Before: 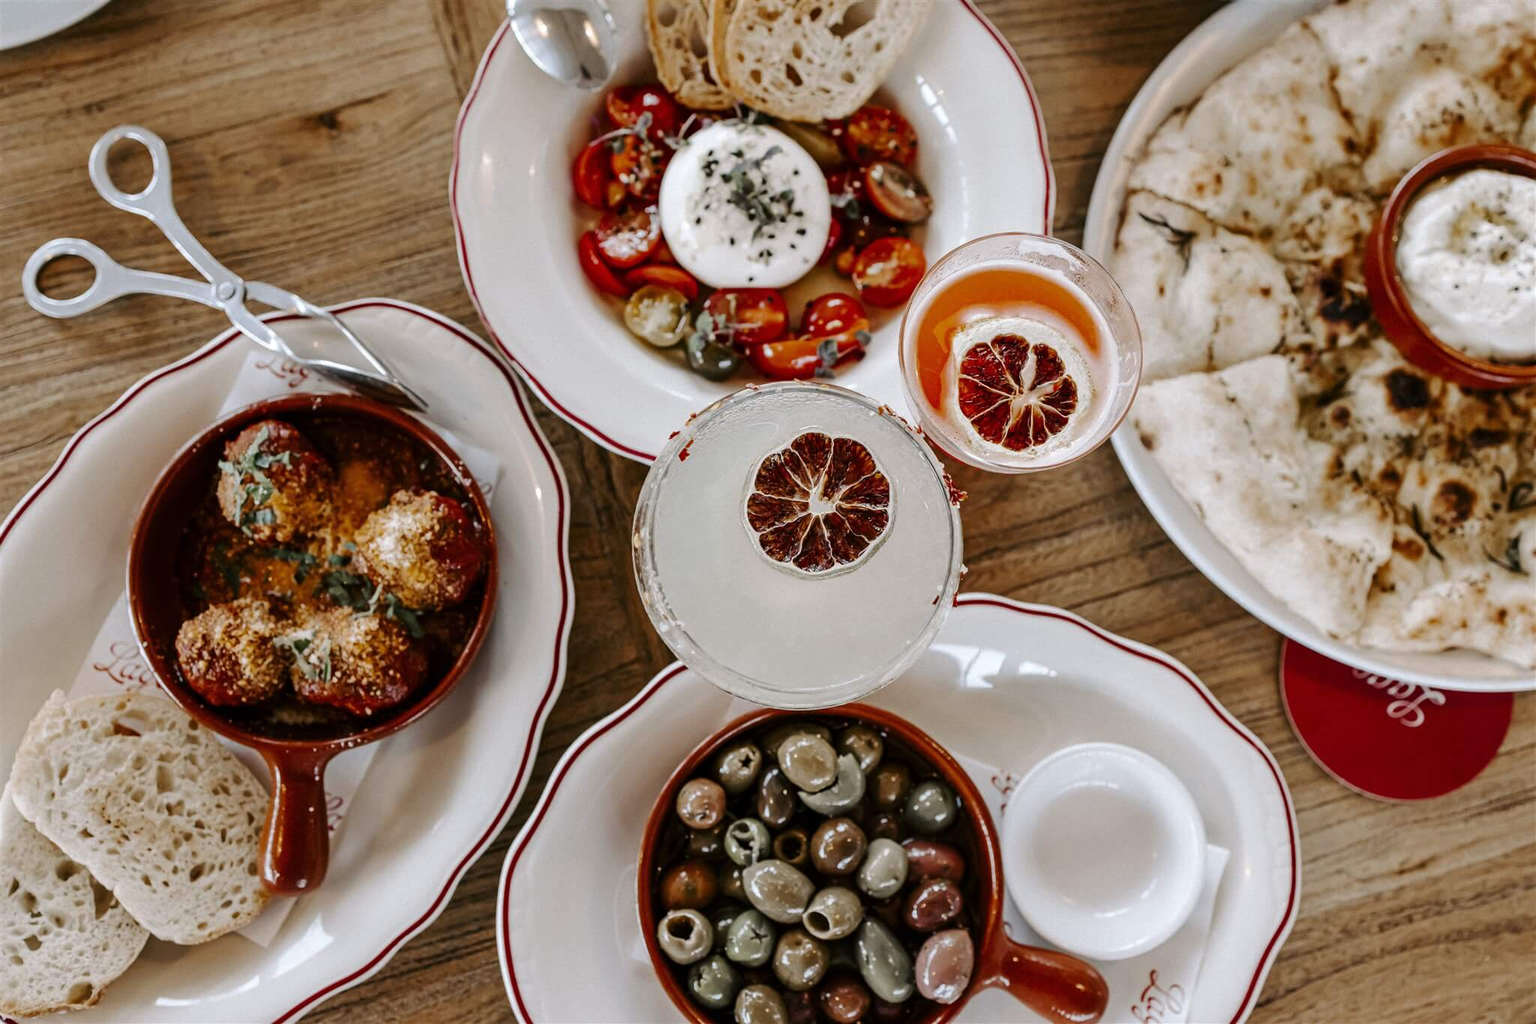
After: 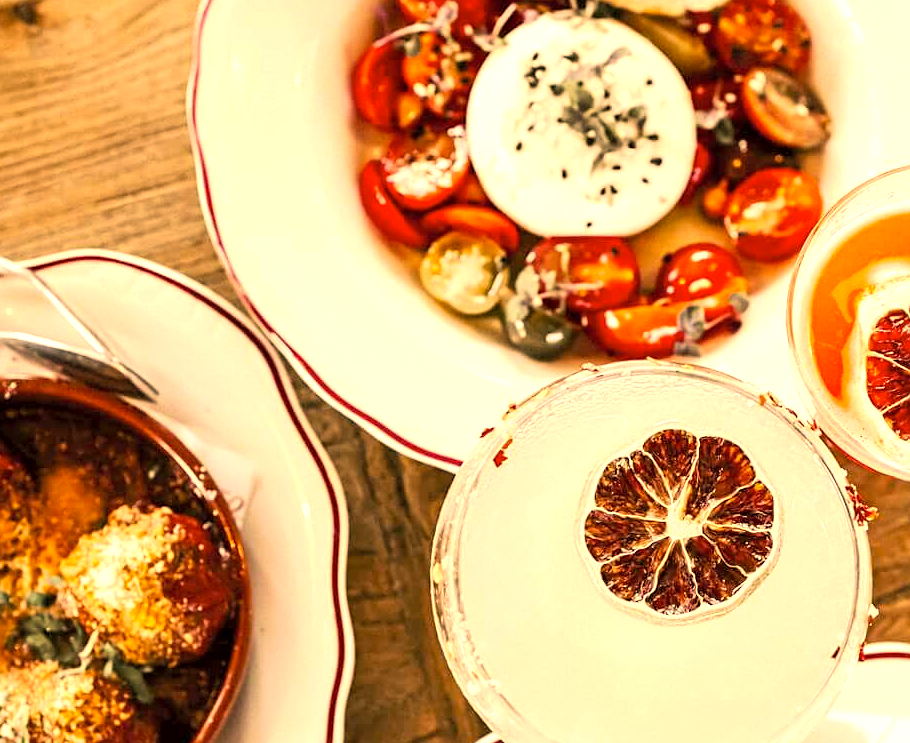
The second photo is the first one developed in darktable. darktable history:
crop: left 20.143%, top 10.891%, right 35.263%, bottom 34.701%
exposure: black level correction 0.001, exposure 1.118 EV, compensate highlight preservation false
sharpen: amount 0.21
velvia: strength 27.53%
color correction: highlights a* 14.81, highlights b* 32.08
contrast brightness saturation: contrast 0.143, brightness 0.211
